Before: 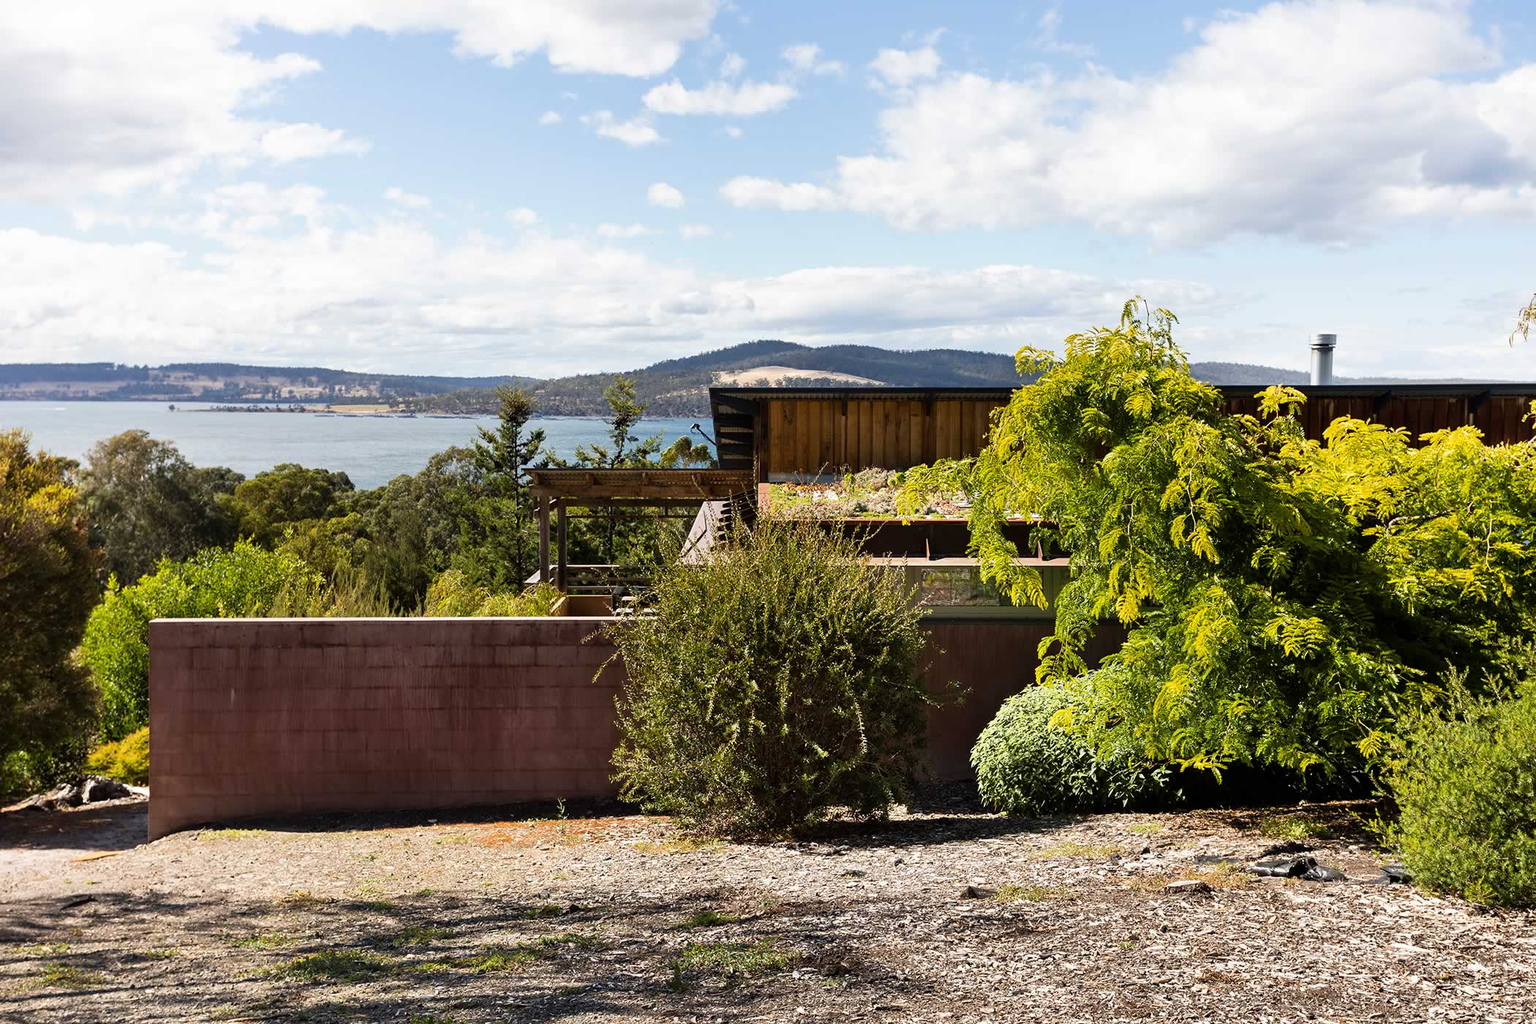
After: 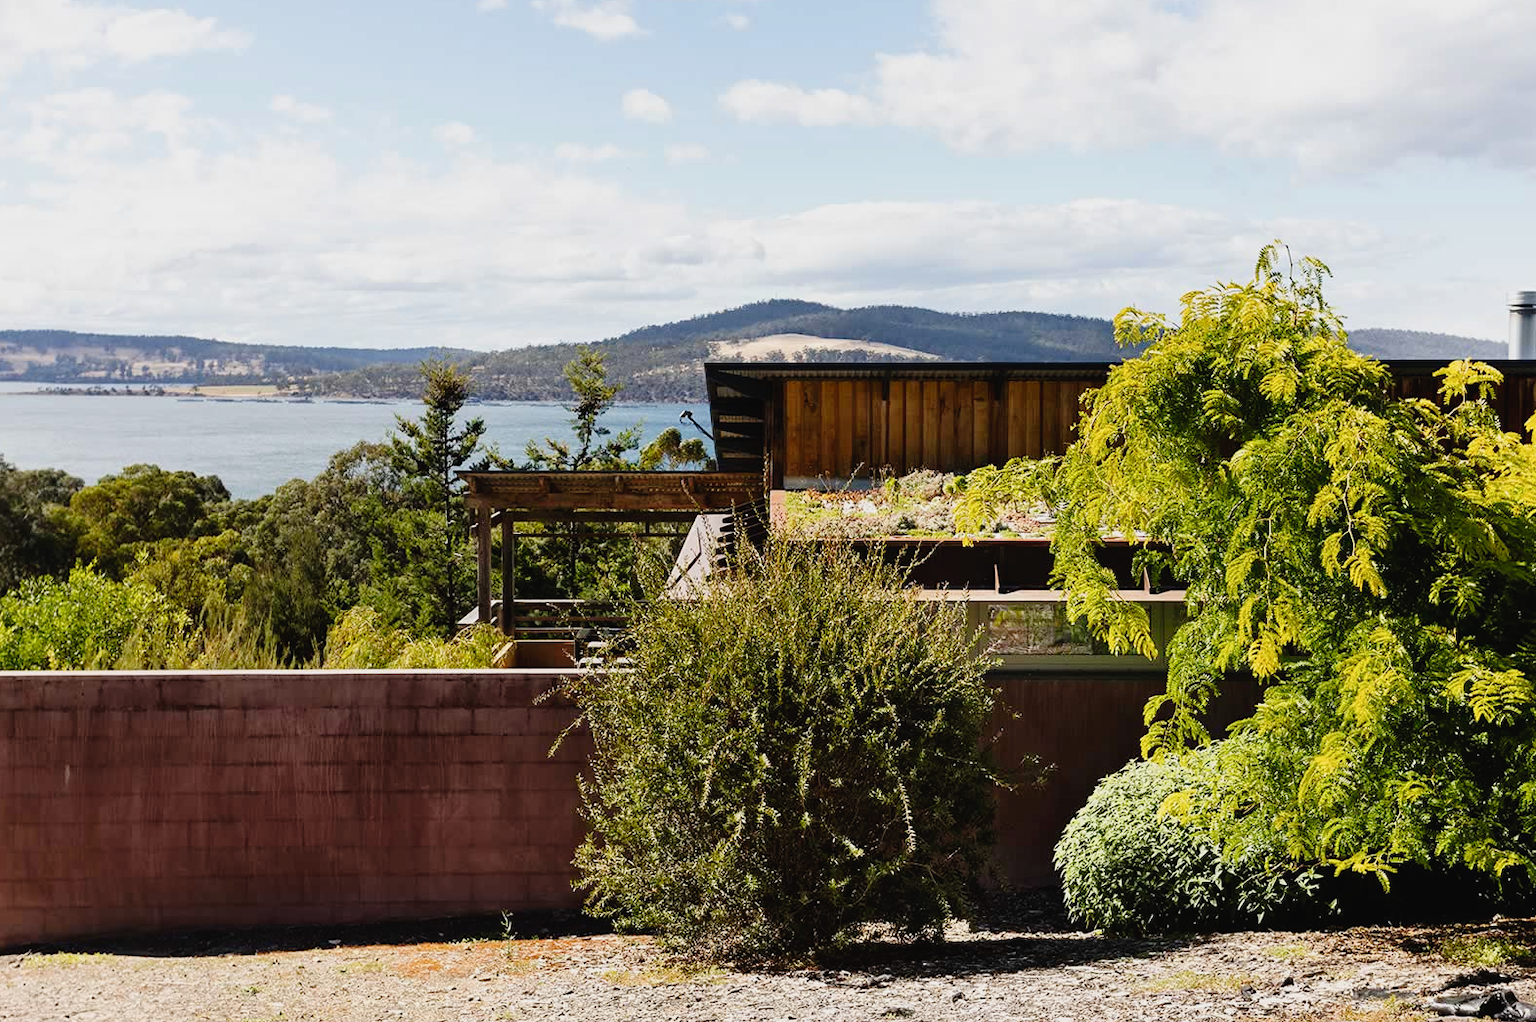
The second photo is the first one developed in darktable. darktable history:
tone curve: curves: ch0 [(0, 0.021) (0.049, 0.044) (0.152, 0.14) (0.328, 0.377) (0.473, 0.543) (0.641, 0.705) (0.868, 0.887) (1, 0.969)]; ch1 [(0, 0) (0.302, 0.331) (0.427, 0.433) (0.472, 0.47) (0.502, 0.503) (0.522, 0.526) (0.564, 0.591) (0.602, 0.632) (0.677, 0.701) (0.859, 0.885) (1, 1)]; ch2 [(0, 0) (0.33, 0.301) (0.447, 0.44) (0.487, 0.496) (0.502, 0.516) (0.535, 0.554) (0.565, 0.598) (0.618, 0.629) (1, 1)], preserve colors none
crop and rotate: left 11.893%, top 11.396%, right 13.288%, bottom 13.826%
exposure: exposure -0.181 EV, compensate exposure bias true, compensate highlight preservation false
